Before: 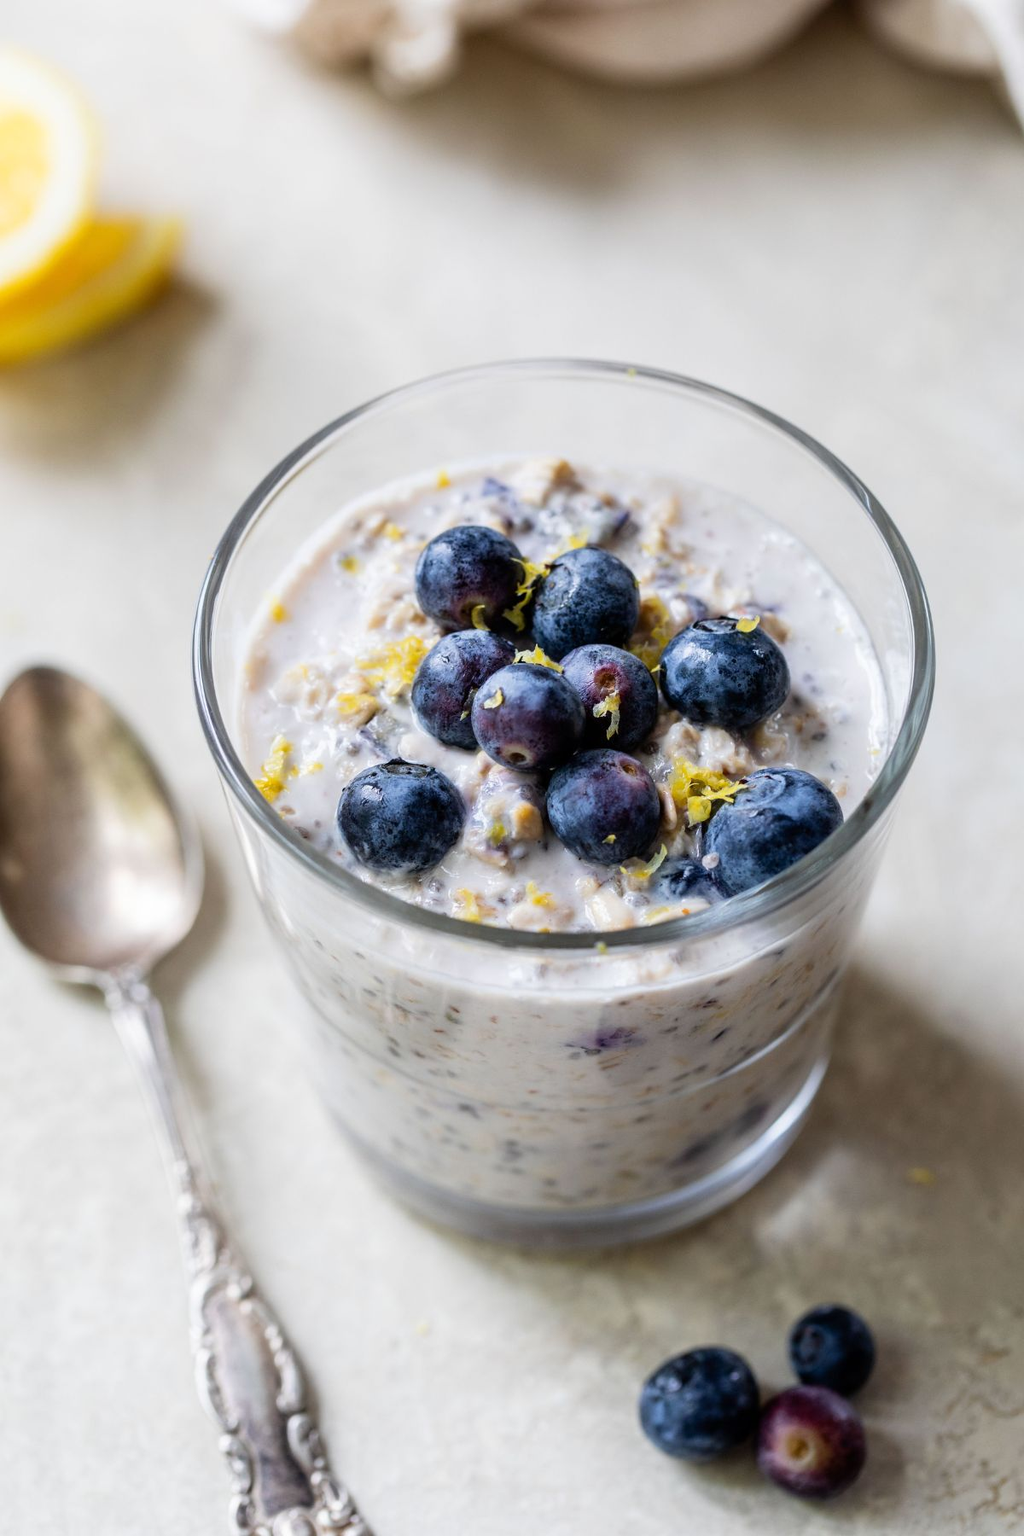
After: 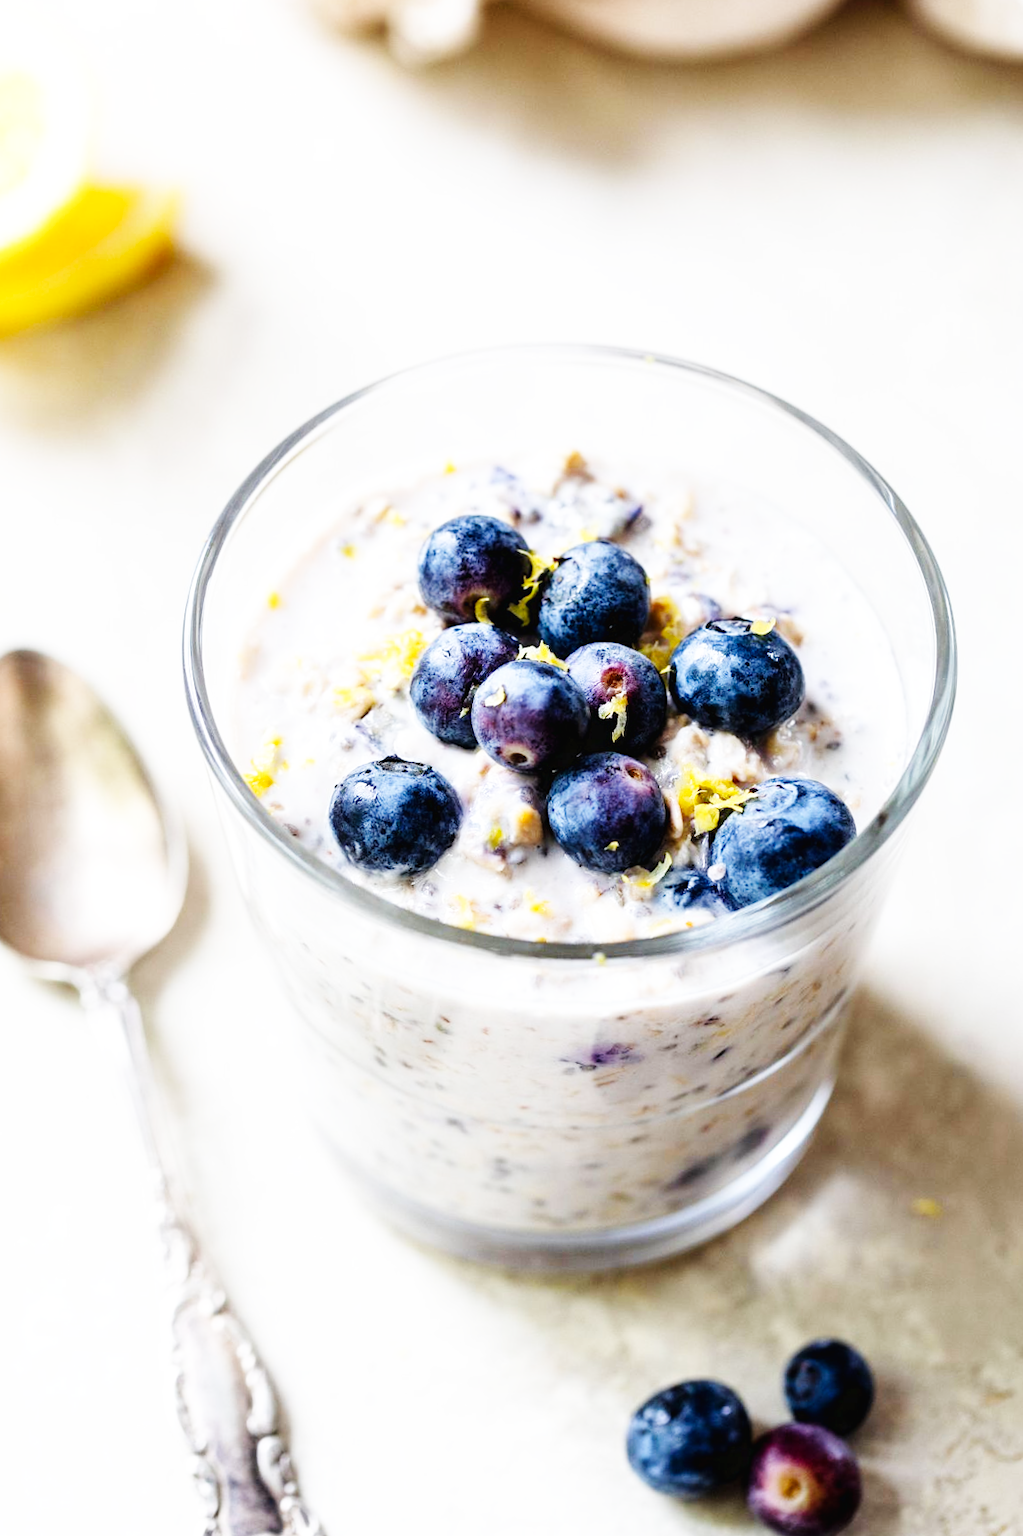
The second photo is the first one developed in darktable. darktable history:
crop and rotate: angle -1.69°
base curve: curves: ch0 [(0, 0.003) (0.001, 0.002) (0.006, 0.004) (0.02, 0.022) (0.048, 0.086) (0.094, 0.234) (0.162, 0.431) (0.258, 0.629) (0.385, 0.8) (0.548, 0.918) (0.751, 0.988) (1, 1)], preserve colors none
